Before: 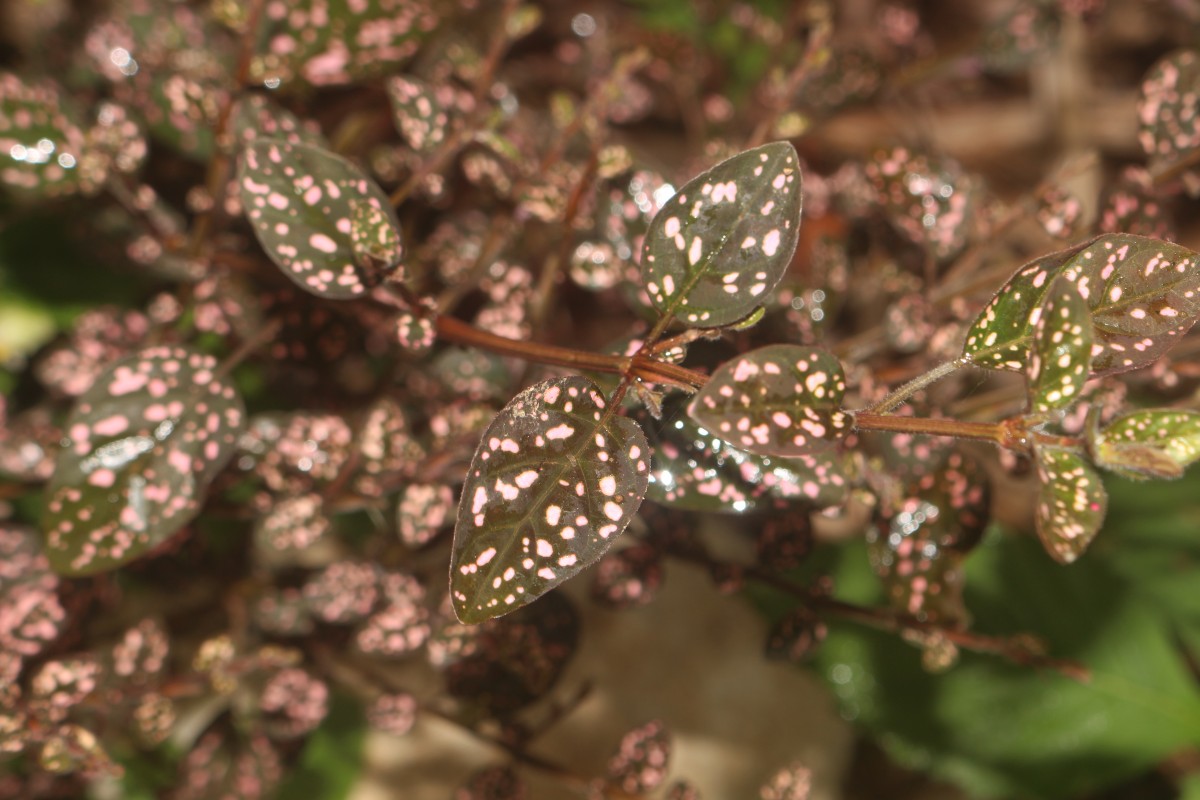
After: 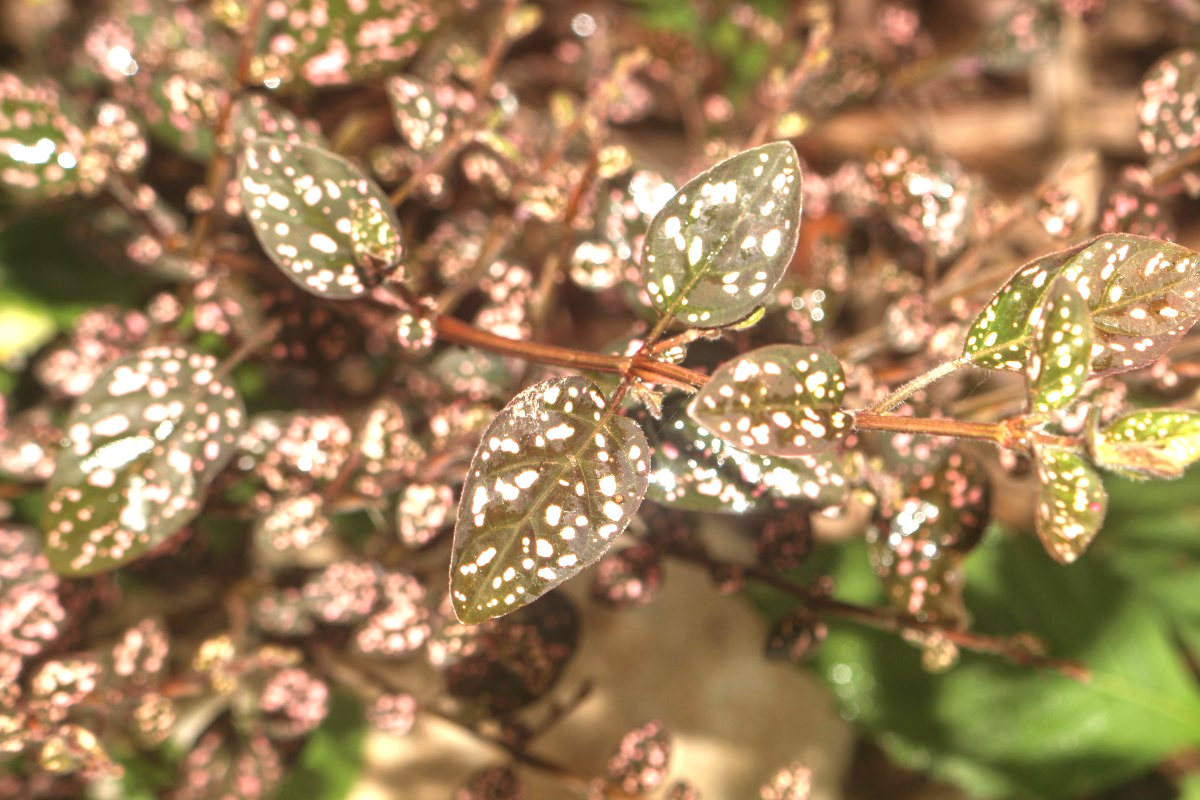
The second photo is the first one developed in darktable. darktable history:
exposure: exposure 1.203 EV, compensate highlight preservation false
local contrast: on, module defaults
